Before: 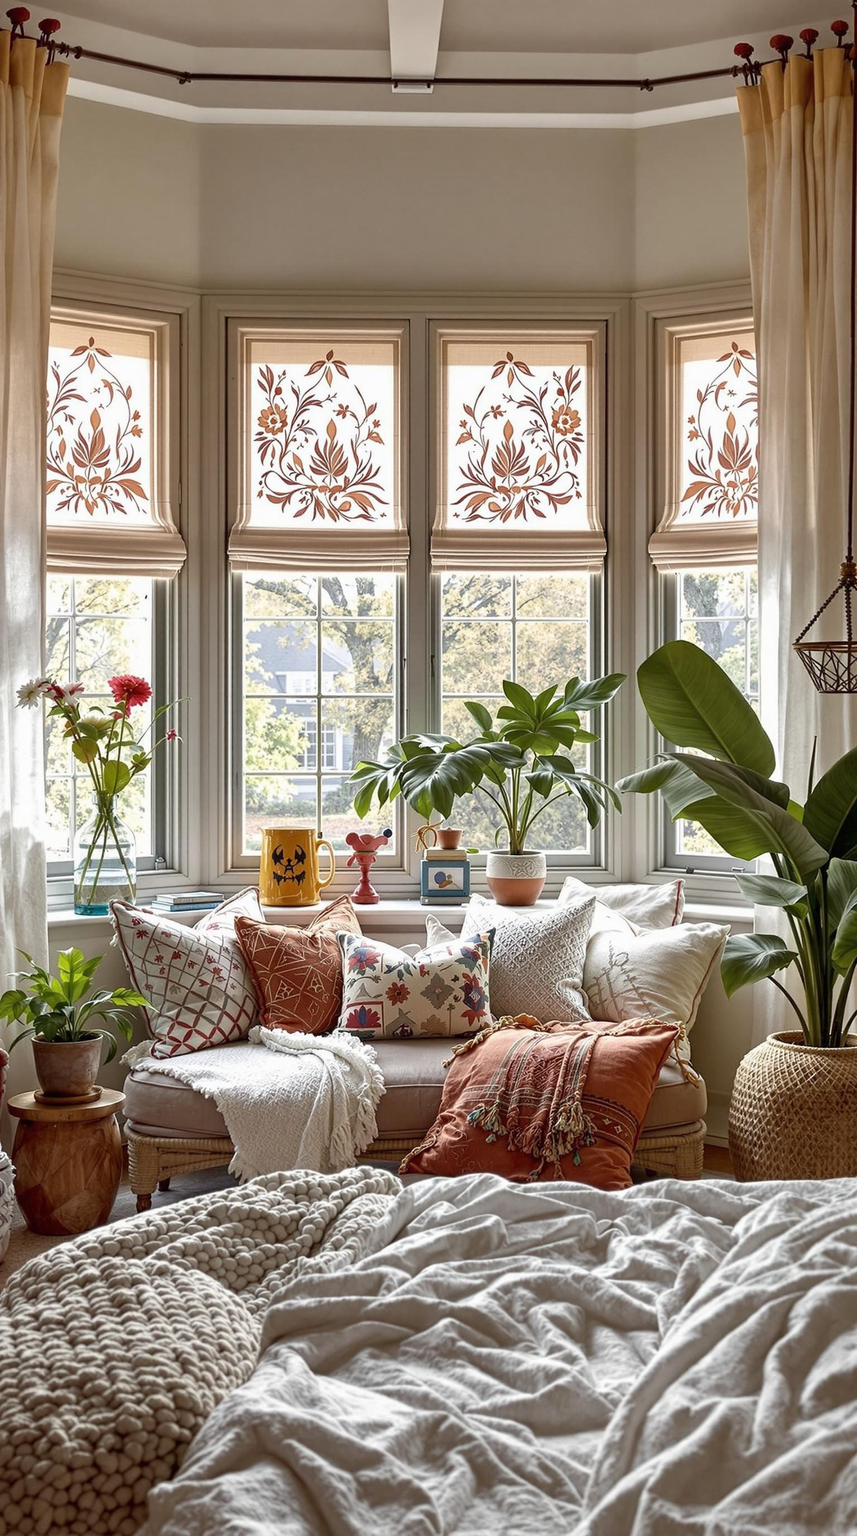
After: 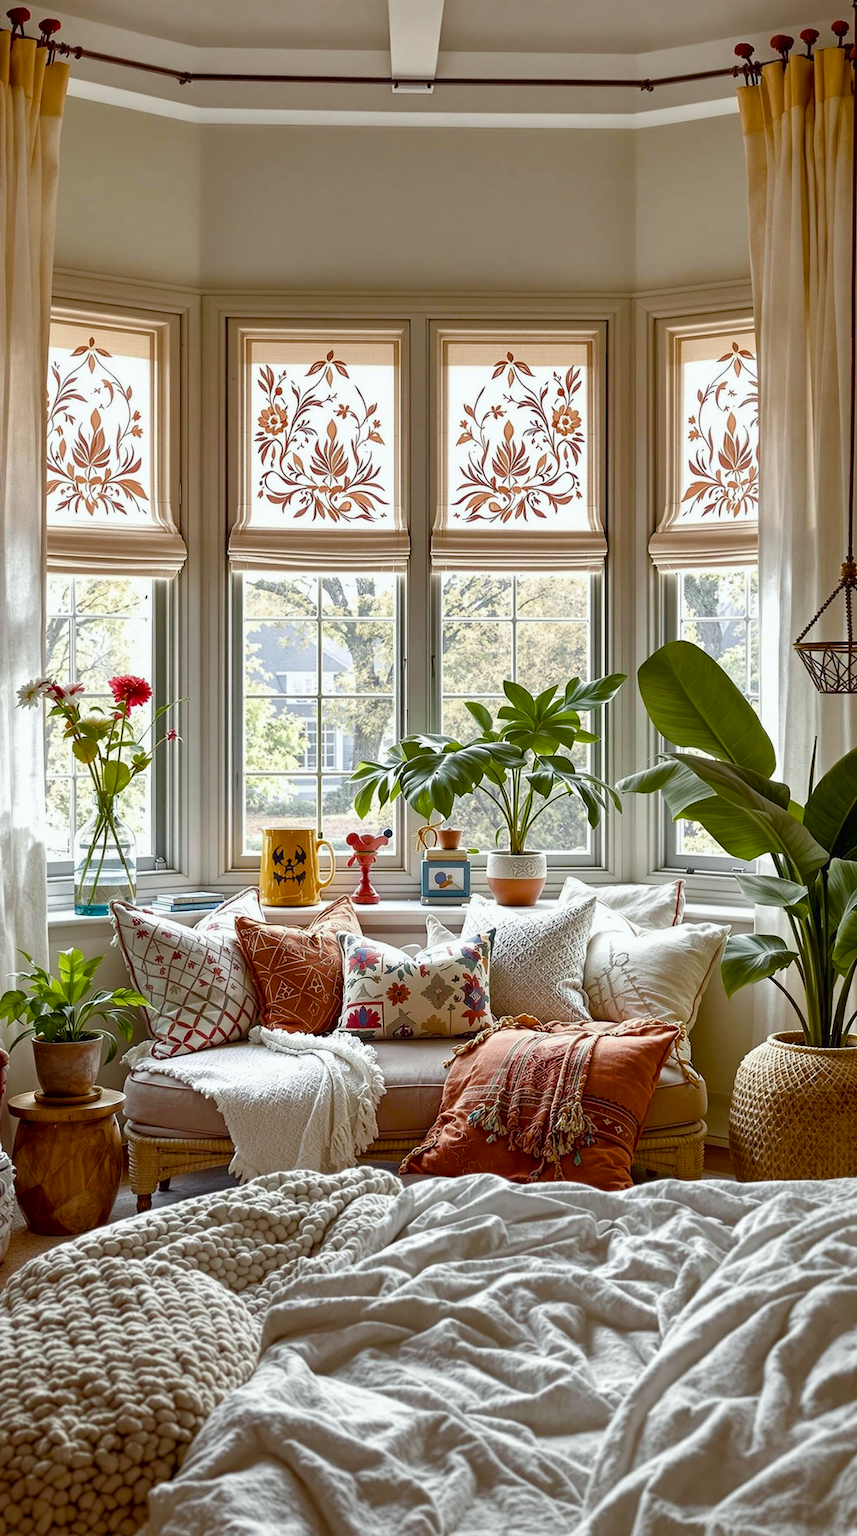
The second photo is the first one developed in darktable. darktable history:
white balance: red 0.978, blue 0.999
color balance rgb: perceptual saturation grading › global saturation 20%, perceptual saturation grading › highlights -25%, perceptual saturation grading › shadows 50%
